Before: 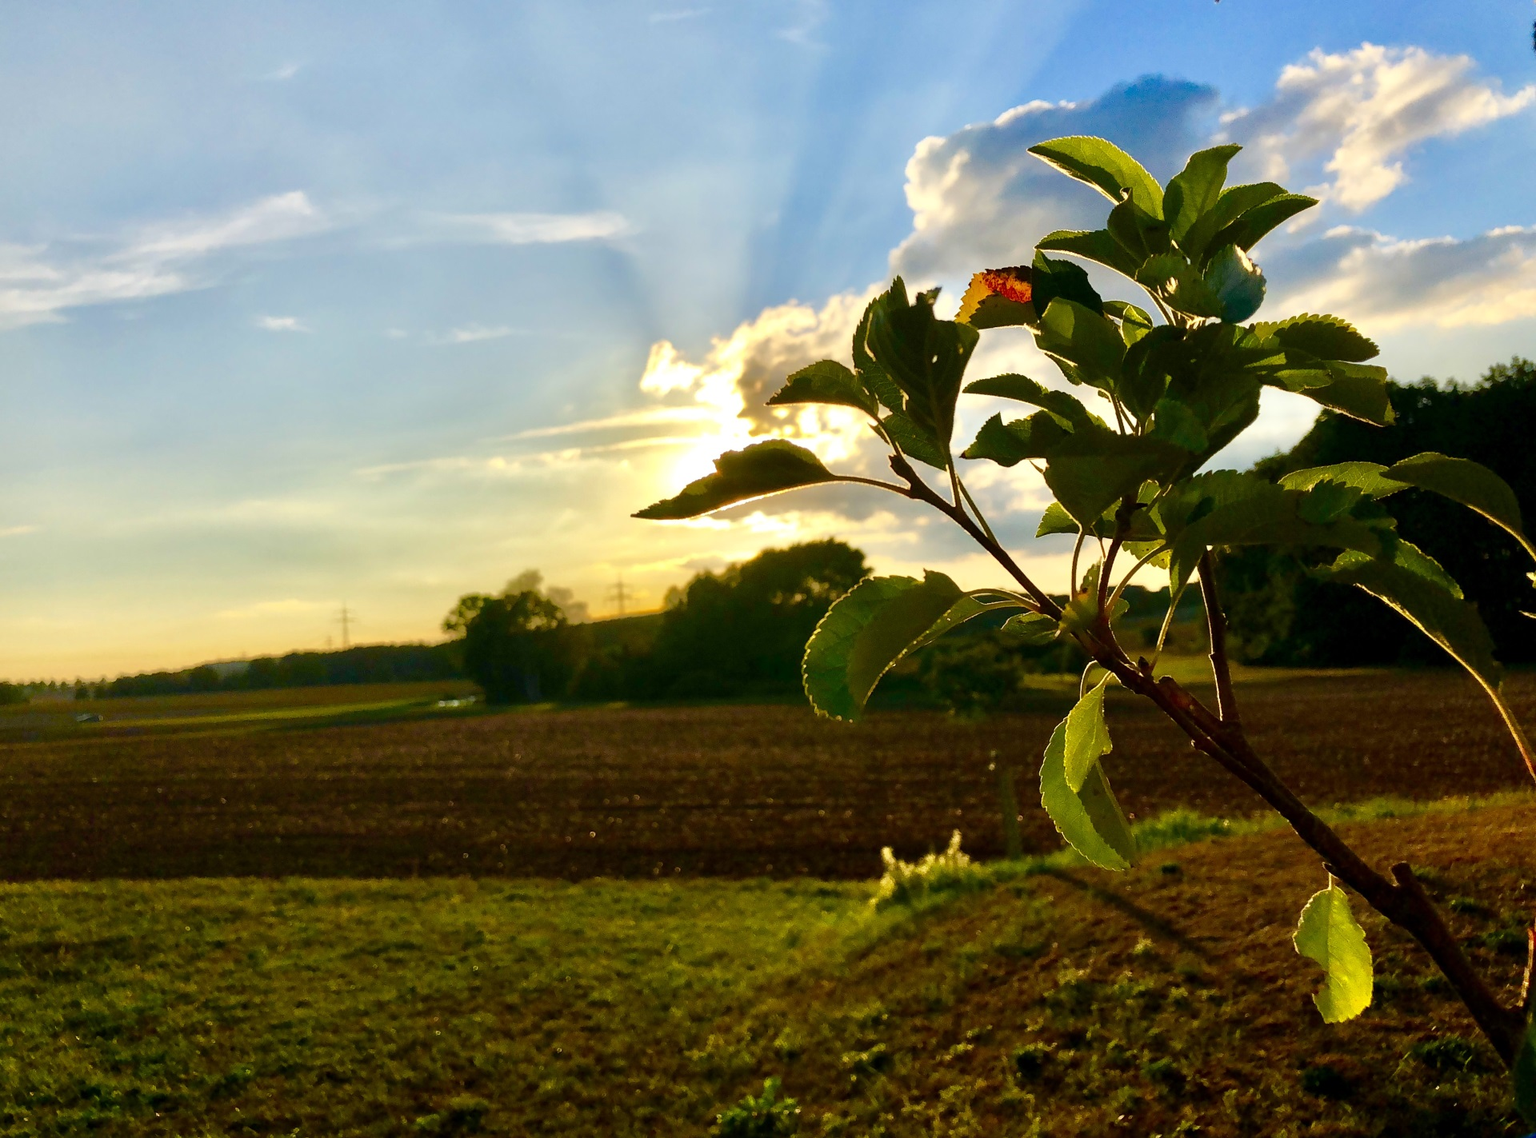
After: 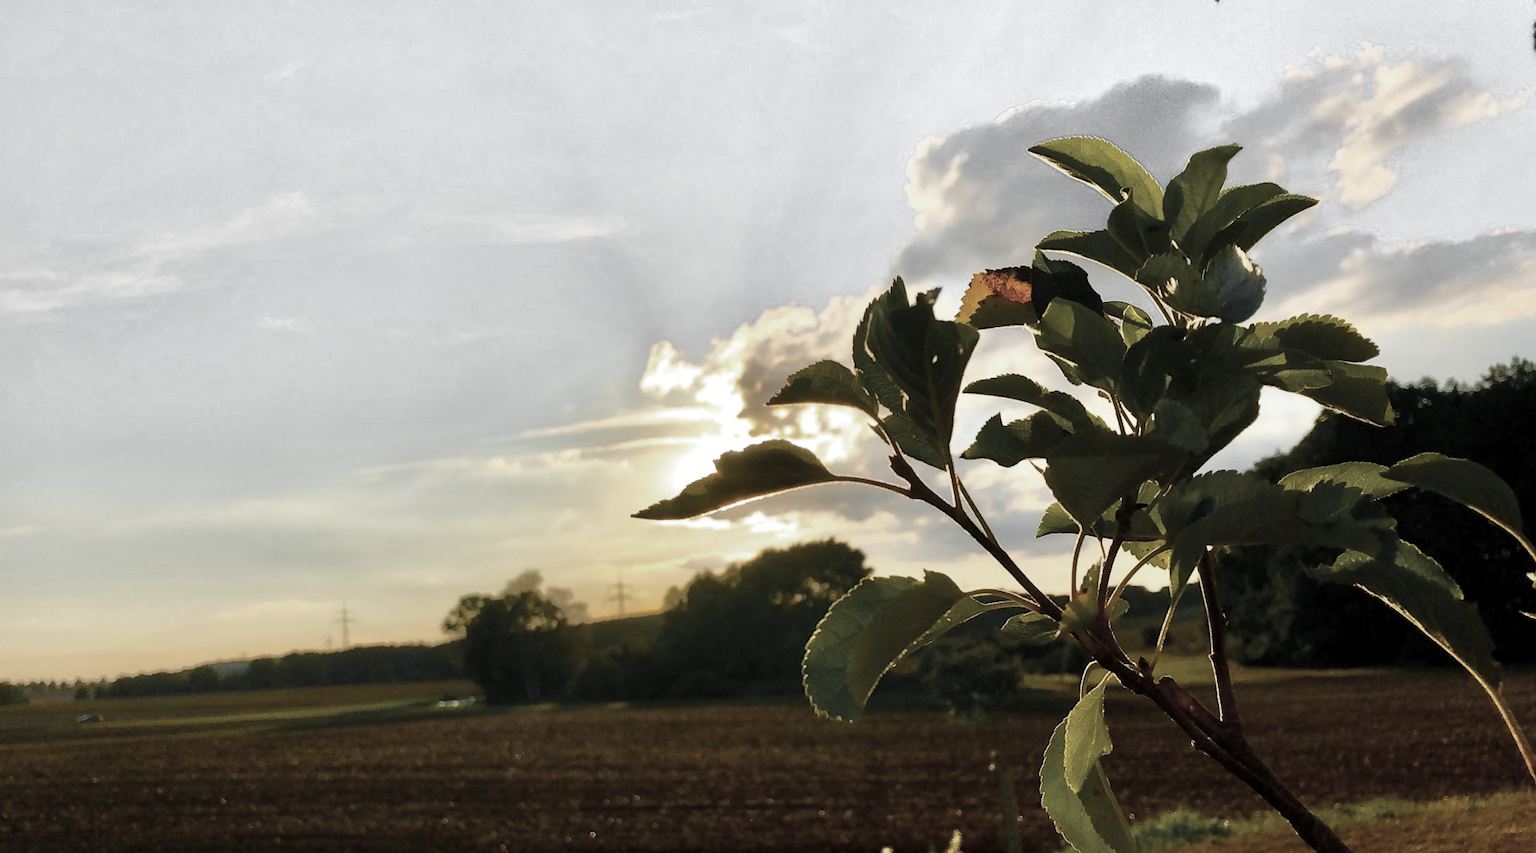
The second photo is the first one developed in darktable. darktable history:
color zones: curves: ch0 [(0, 0.613) (0.01, 0.613) (0.245, 0.448) (0.498, 0.529) (0.642, 0.665) (0.879, 0.777) (0.99, 0.613)]; ch1 [(0, 0.035) (0.121, 0.189) (0.259, 0.197) (0.415, 0.061) (0.589, 0.022) (0.732, 0.022) (0.857, 0.026) (0.991, 0.053)]
crop: bottom 24.988%
